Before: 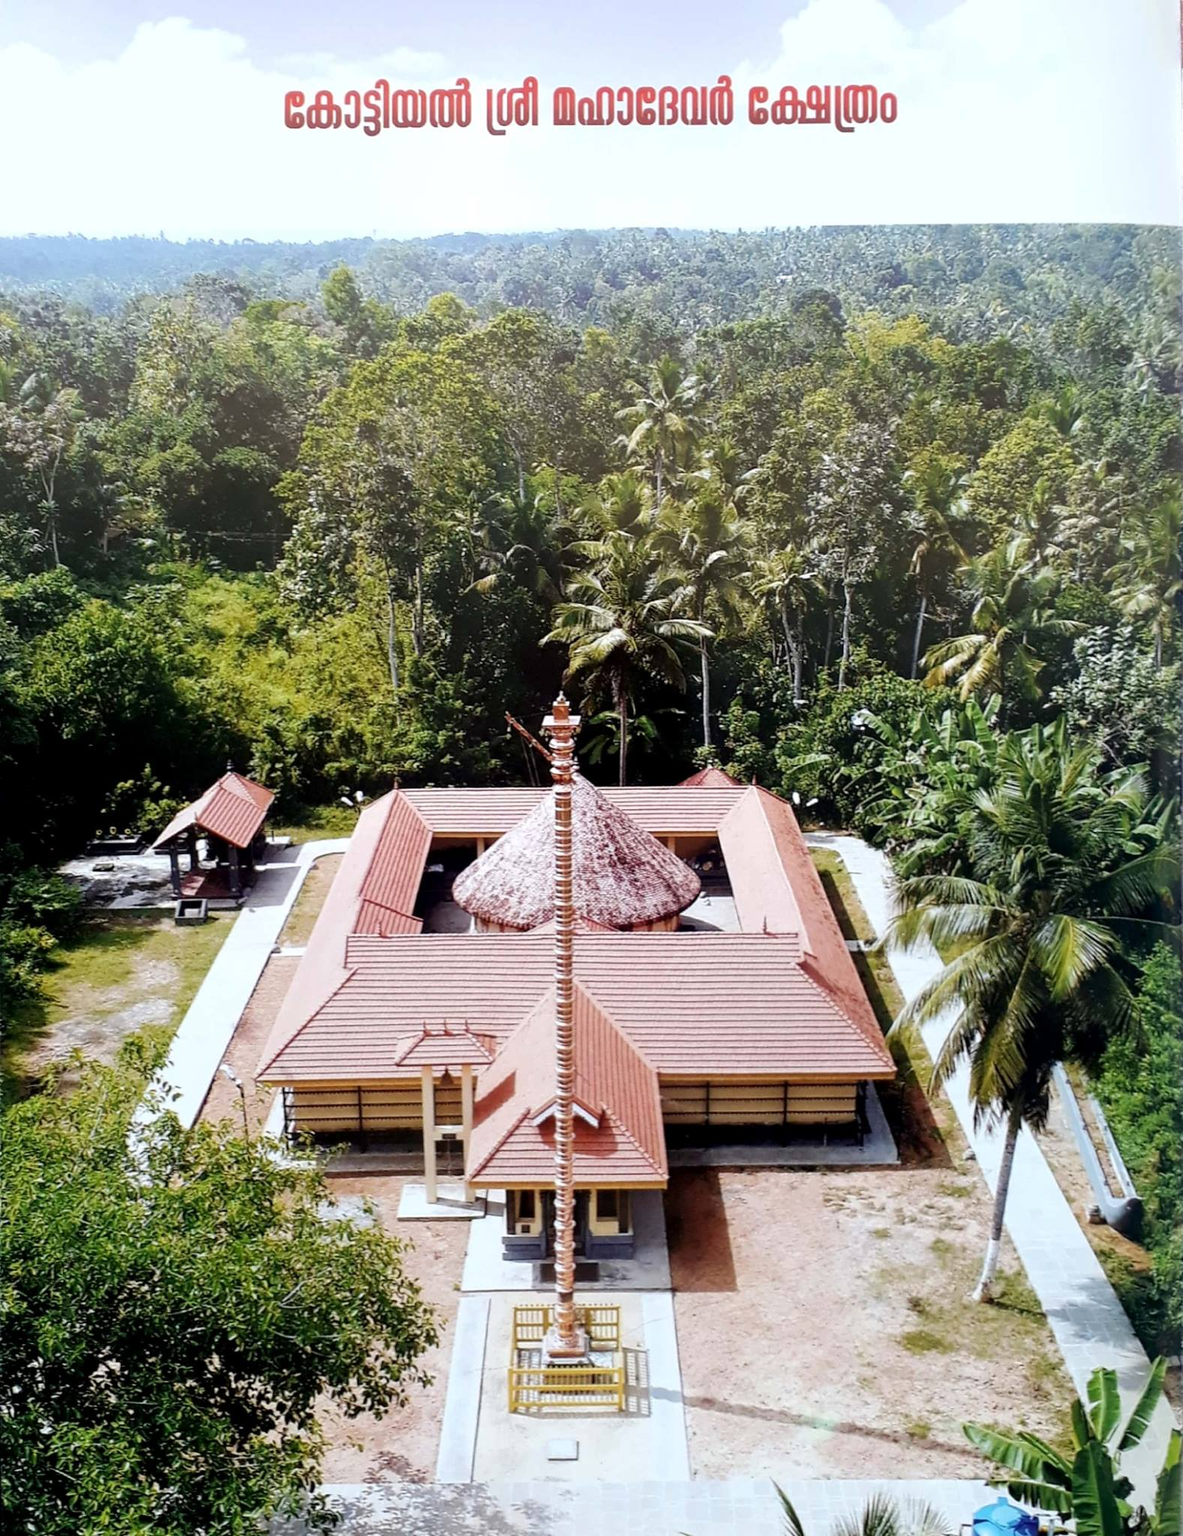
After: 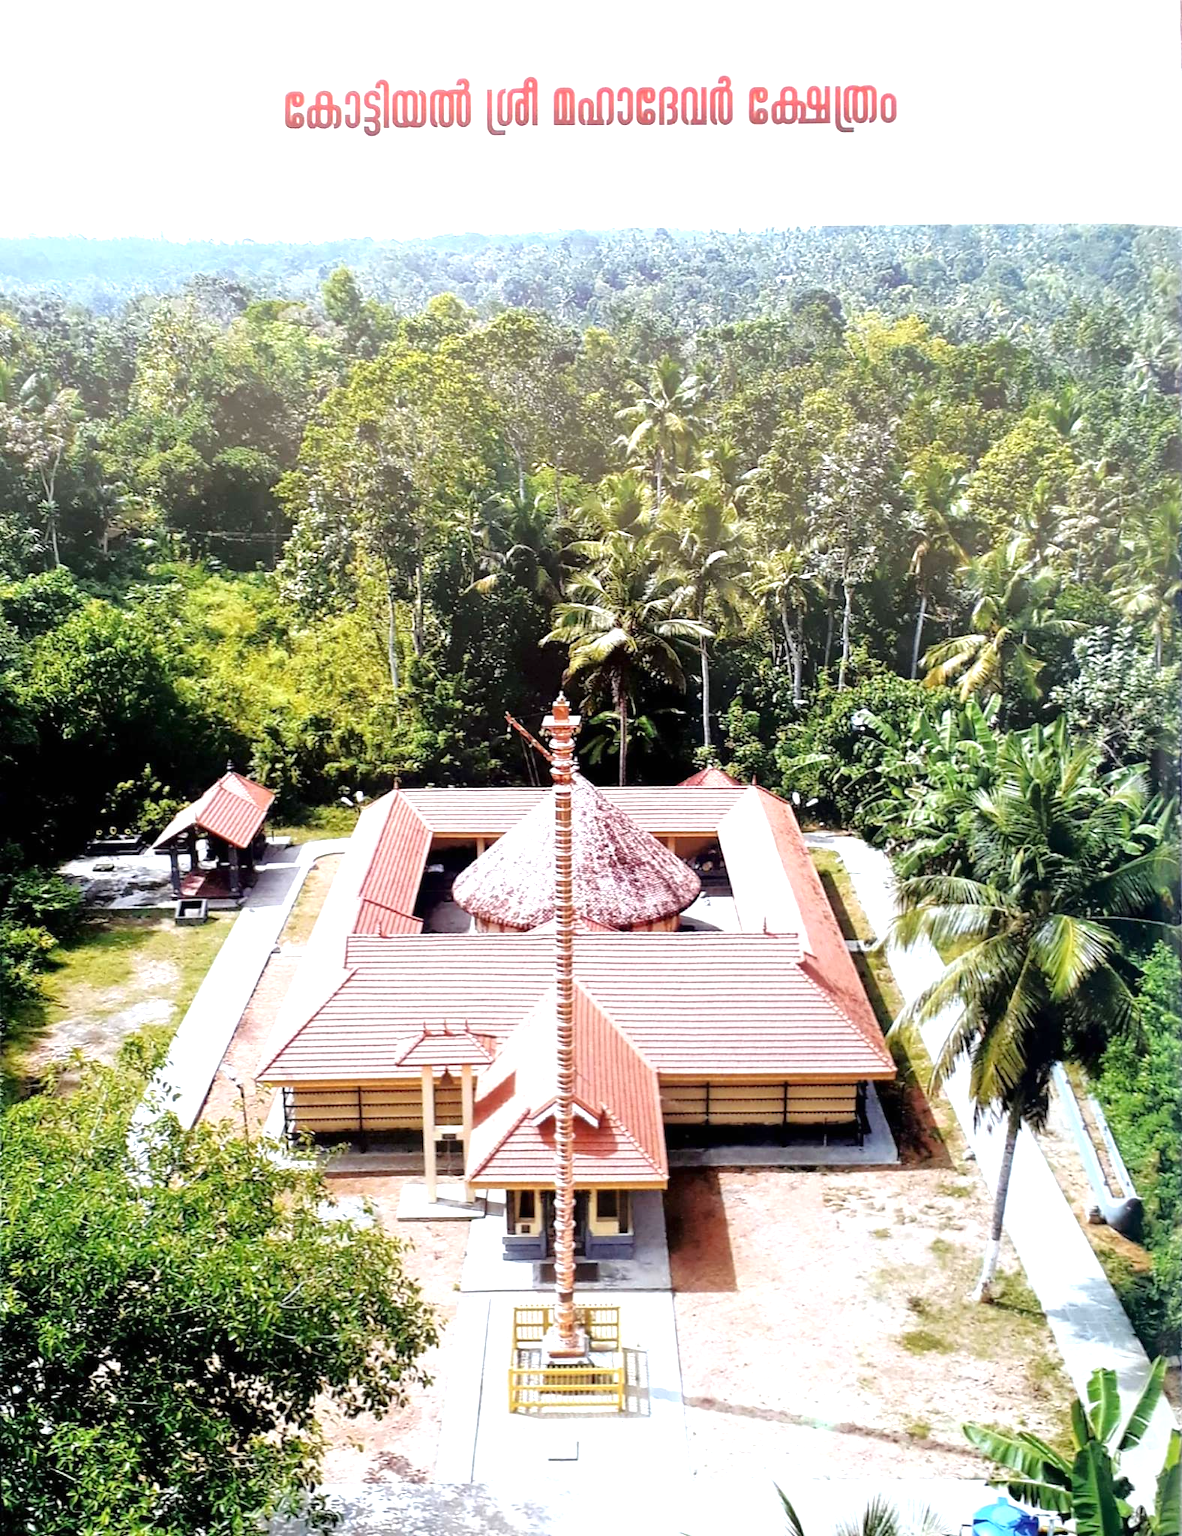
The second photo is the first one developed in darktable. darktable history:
exposure: black level correction 0, exposure 0.7 EV, compensate exposure bias true, compensate highlight preservation false
tone equalizer: -8 EV 0.001 EV, -7 EV -0.004 EV, -6 EV 0.009 EV, -5 EV 0.032 EV, -4 EV 0.276 EV, -3 EV 0.644 EV, -2 EV 0.584 EV, -1 EV 0.187 EV, +0 EV 0.024 EV
